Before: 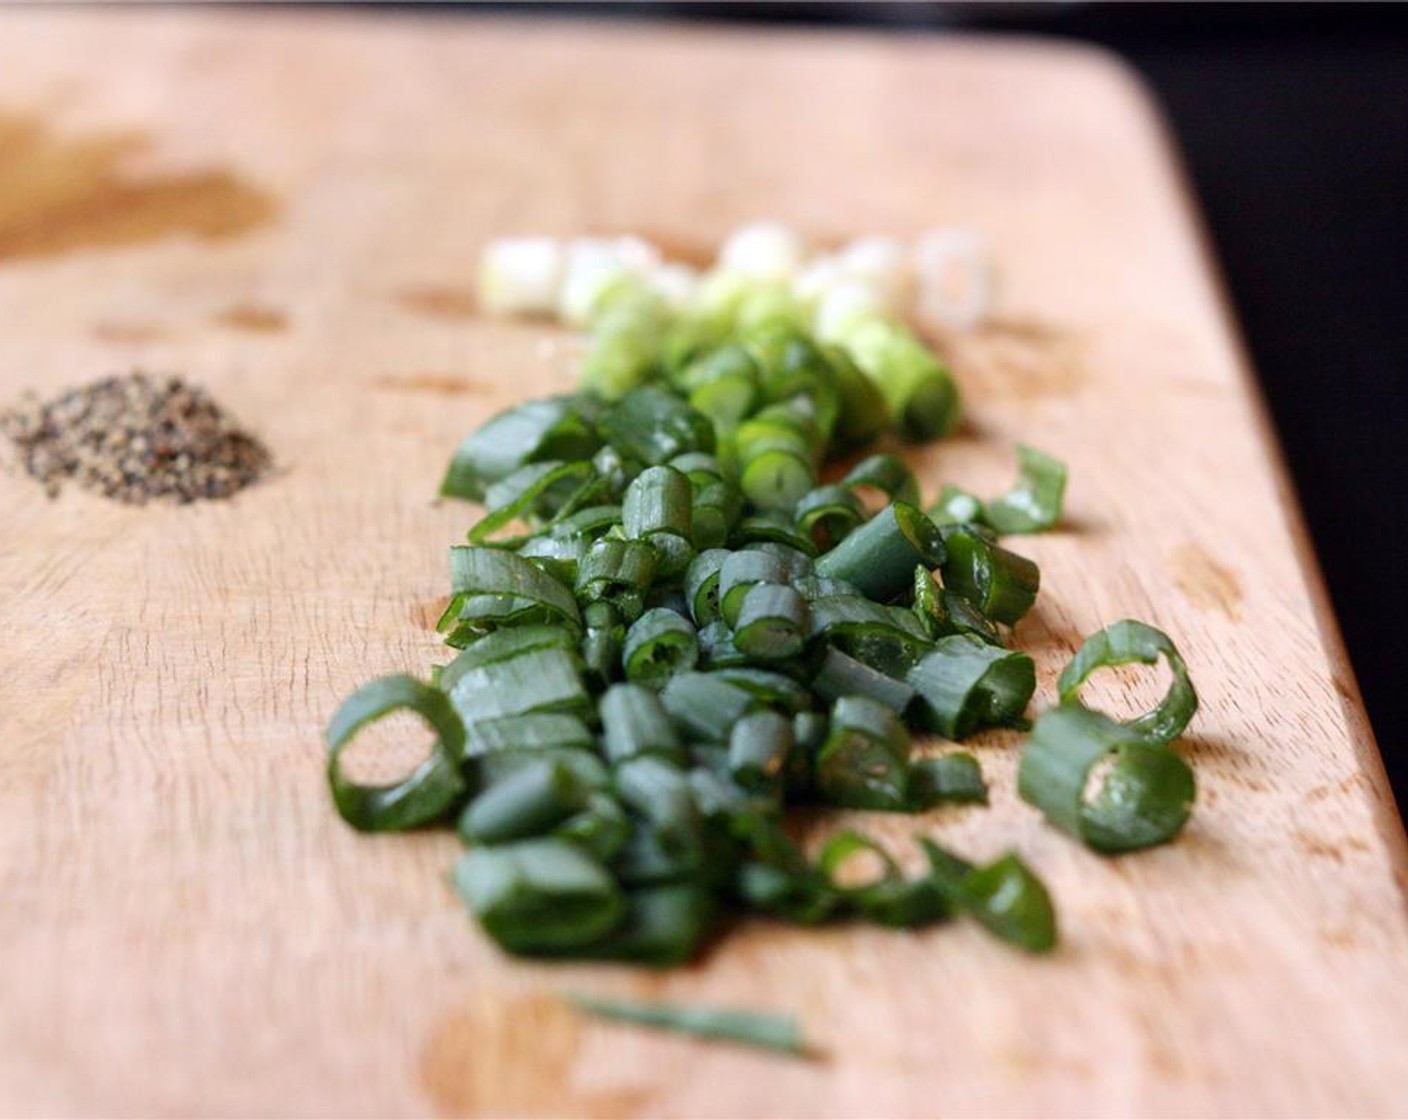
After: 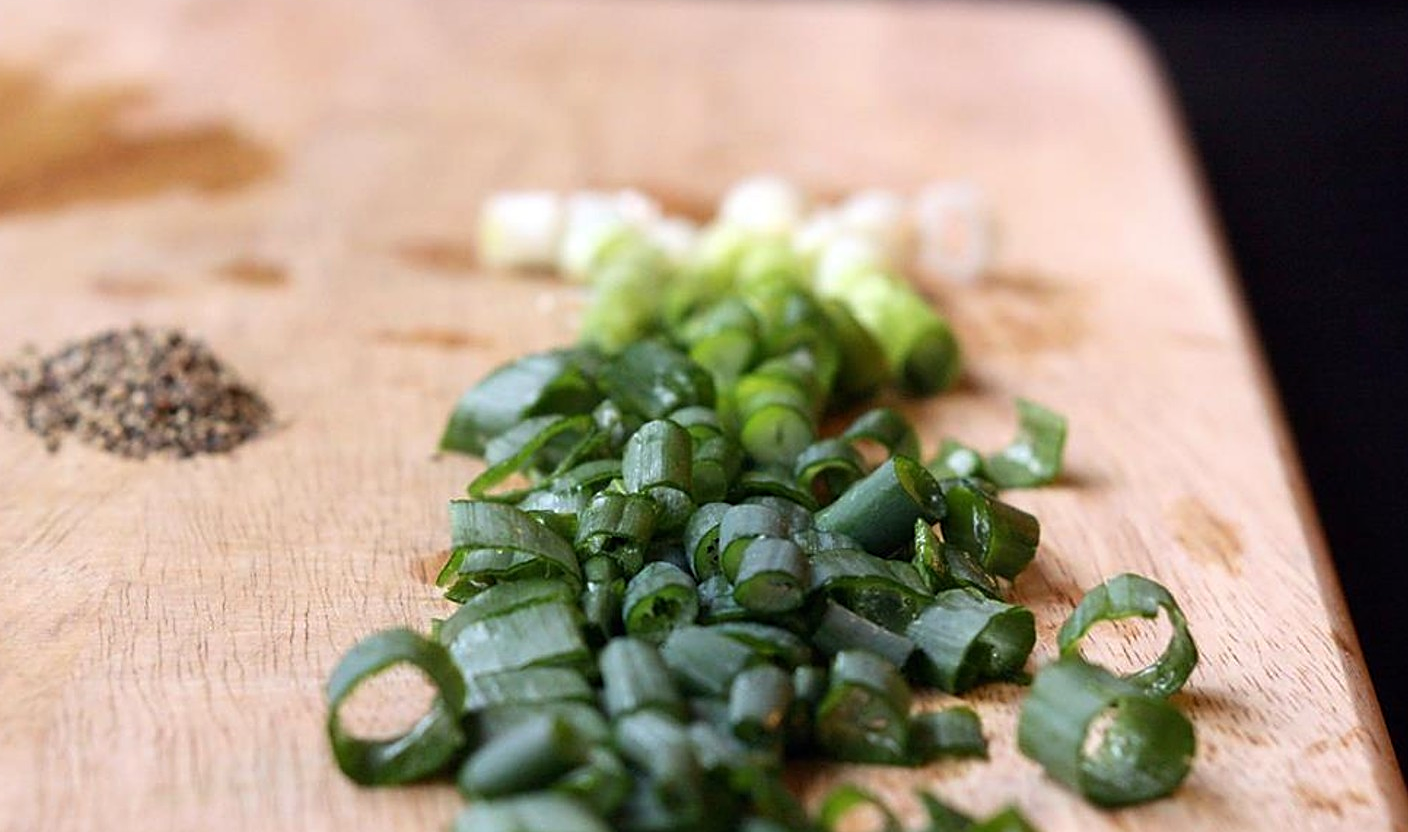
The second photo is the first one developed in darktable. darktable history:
base curve: curves: ch0 [(0, 0) (0.303, 0.277) (1, 1)], preserve colors none
sharpen: on, module defaults
crop: top 4.178%, bottom 21.528%
